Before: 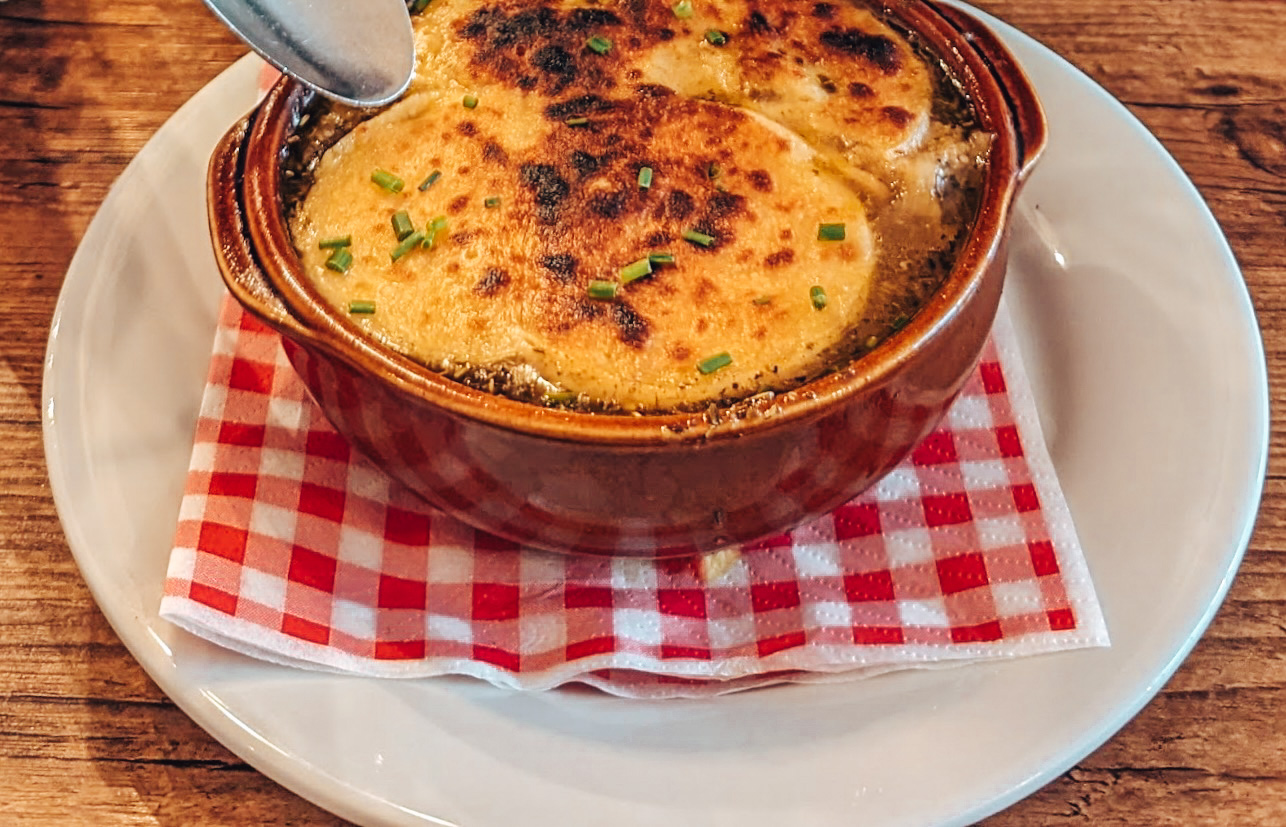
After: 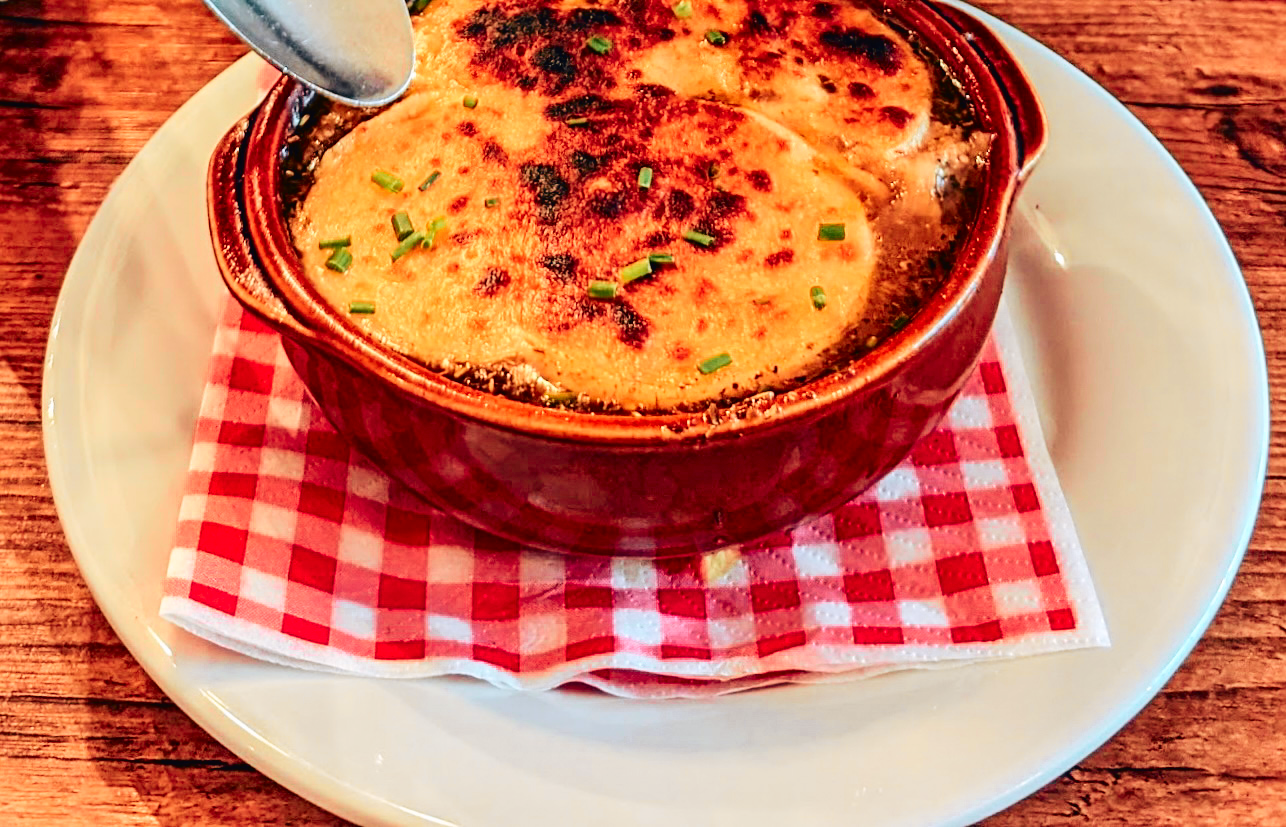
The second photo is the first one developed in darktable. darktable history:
tone curve: curves: ch0 [(0, 0.01) (0.133, 0.057) (0.338, 0.327) (0.494, 0.55) (0.726, 0.807) (1, 1)]; ch1 [(0, 0) (0.346, 0.324) (0.45, 0.431) (0.5, 0.5) (0.522, 0.517) (0.543, 0.578) (1, 1)]; ch2 [(0, 0) (0.44, 0.424) (0.501, 0.499) (0.564, 0.611) (0.622, 0.667) (0.707, 0.746) (1, 1)], color space Lab, independent channels, preserve colors none
